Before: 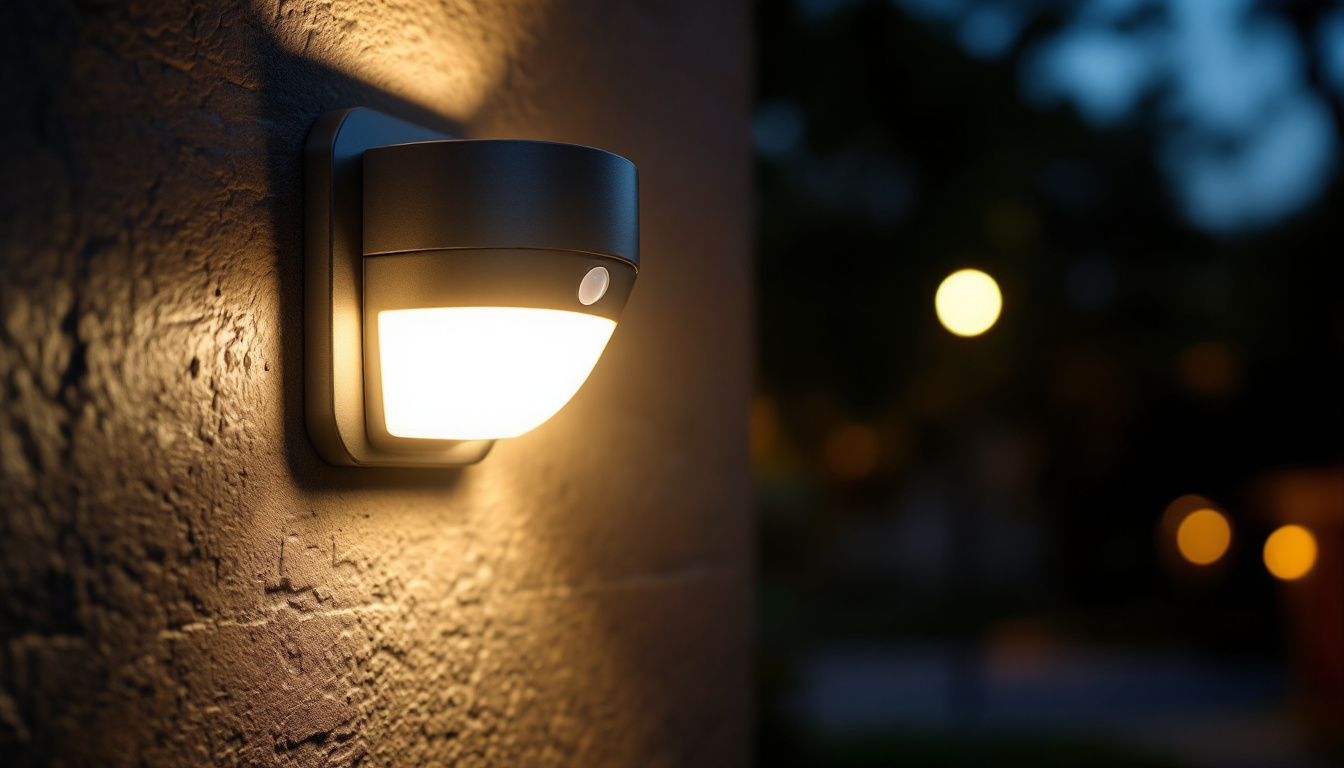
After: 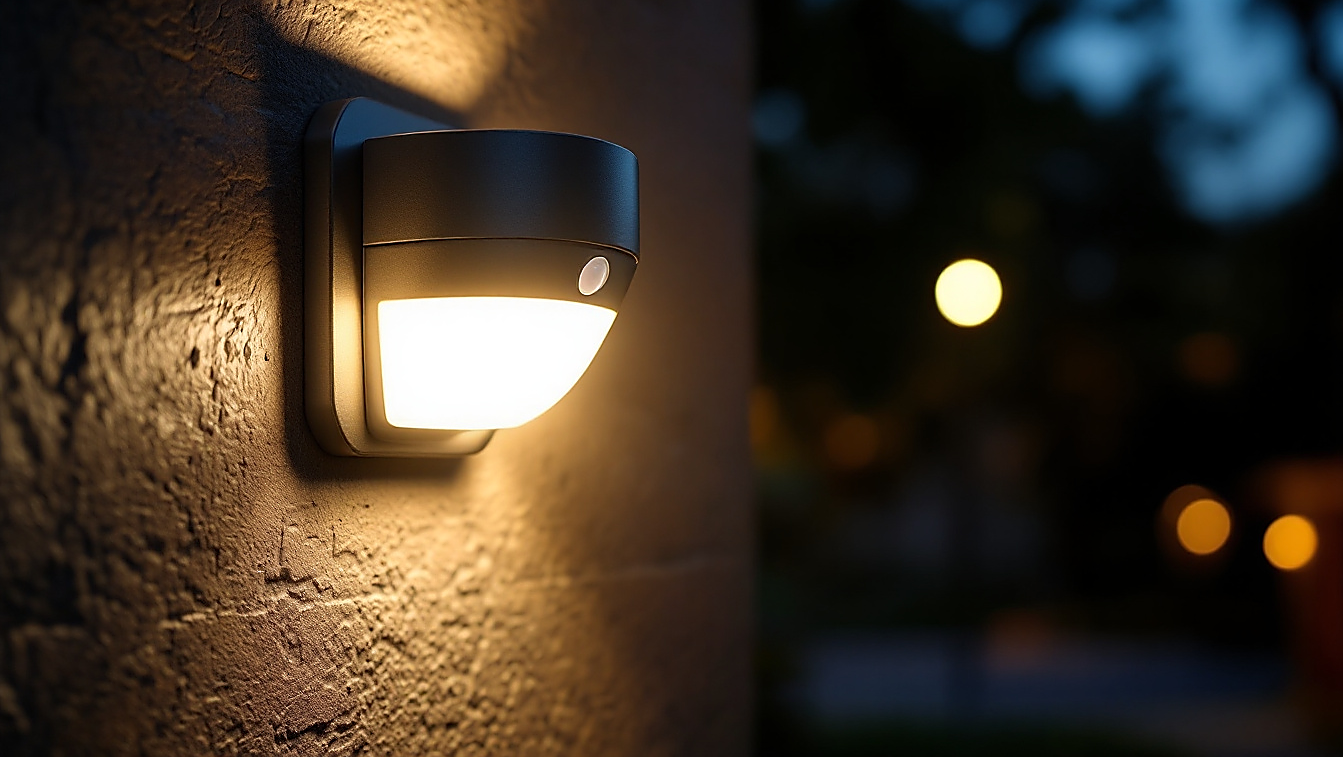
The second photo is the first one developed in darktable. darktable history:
crop: top 1.428%, right 0.074%
tone equalizer: on, module defaults
sharpen: radius 1.352, amount 1.242, threshold 0.806
exposure: compensate highlight preservation false
